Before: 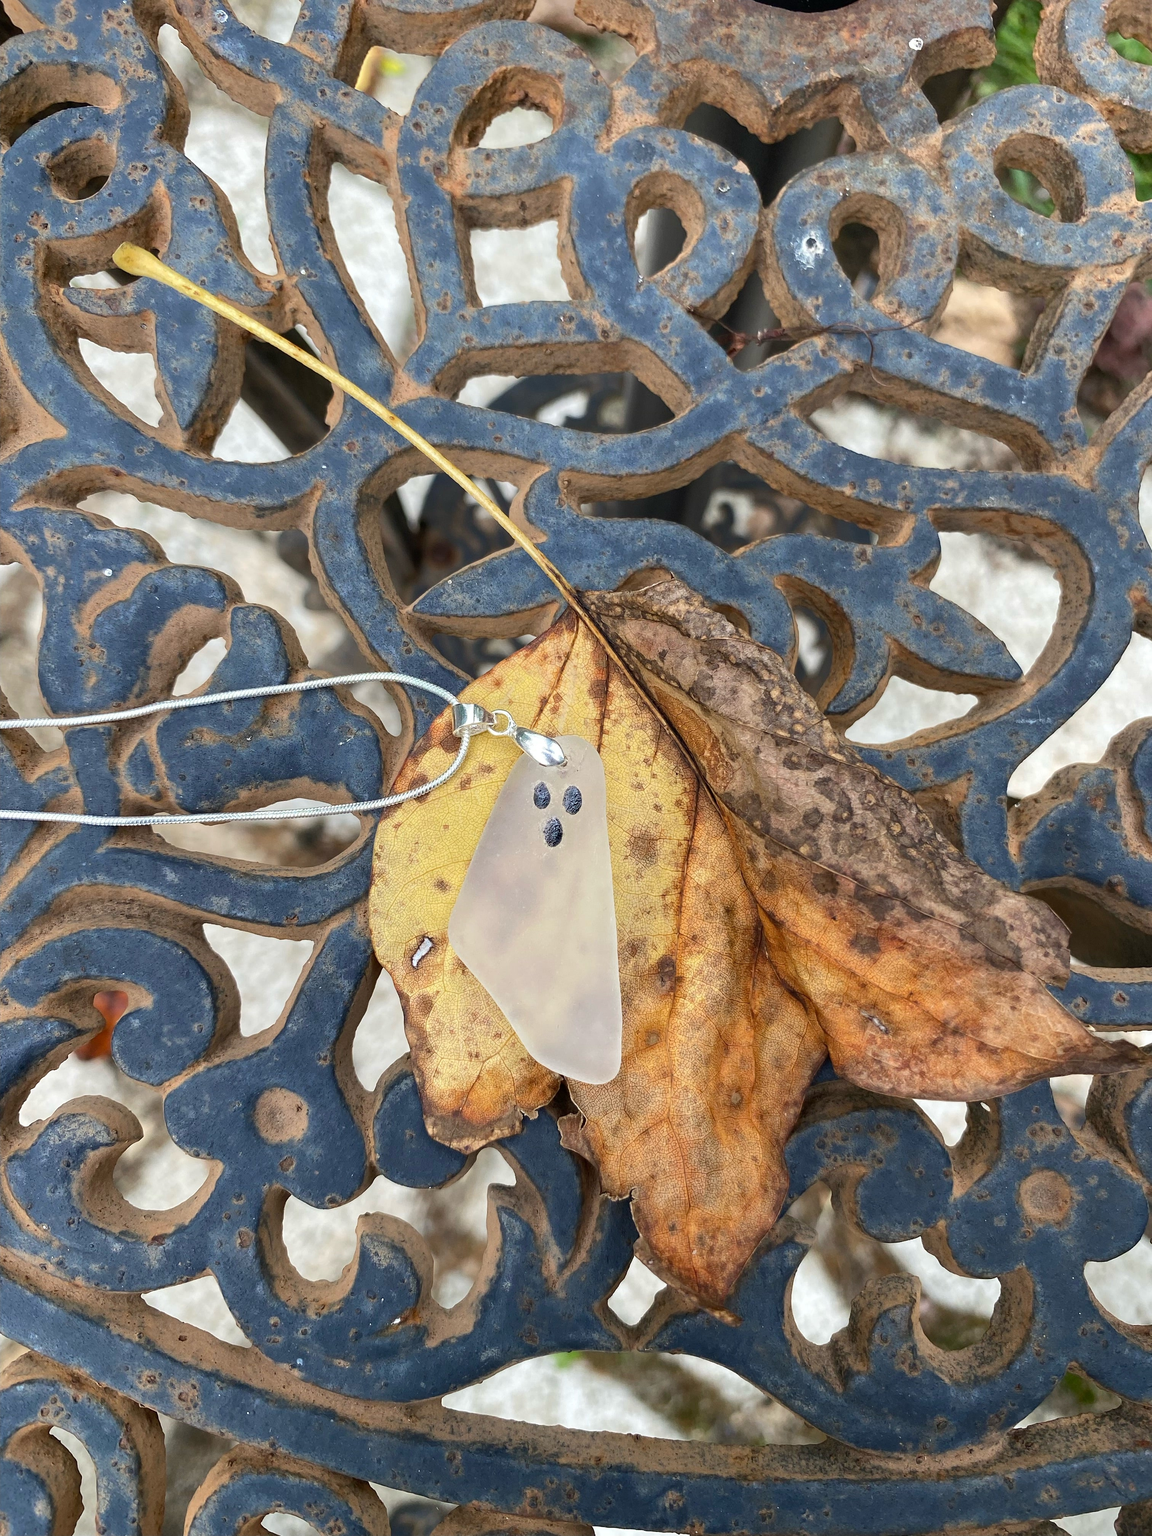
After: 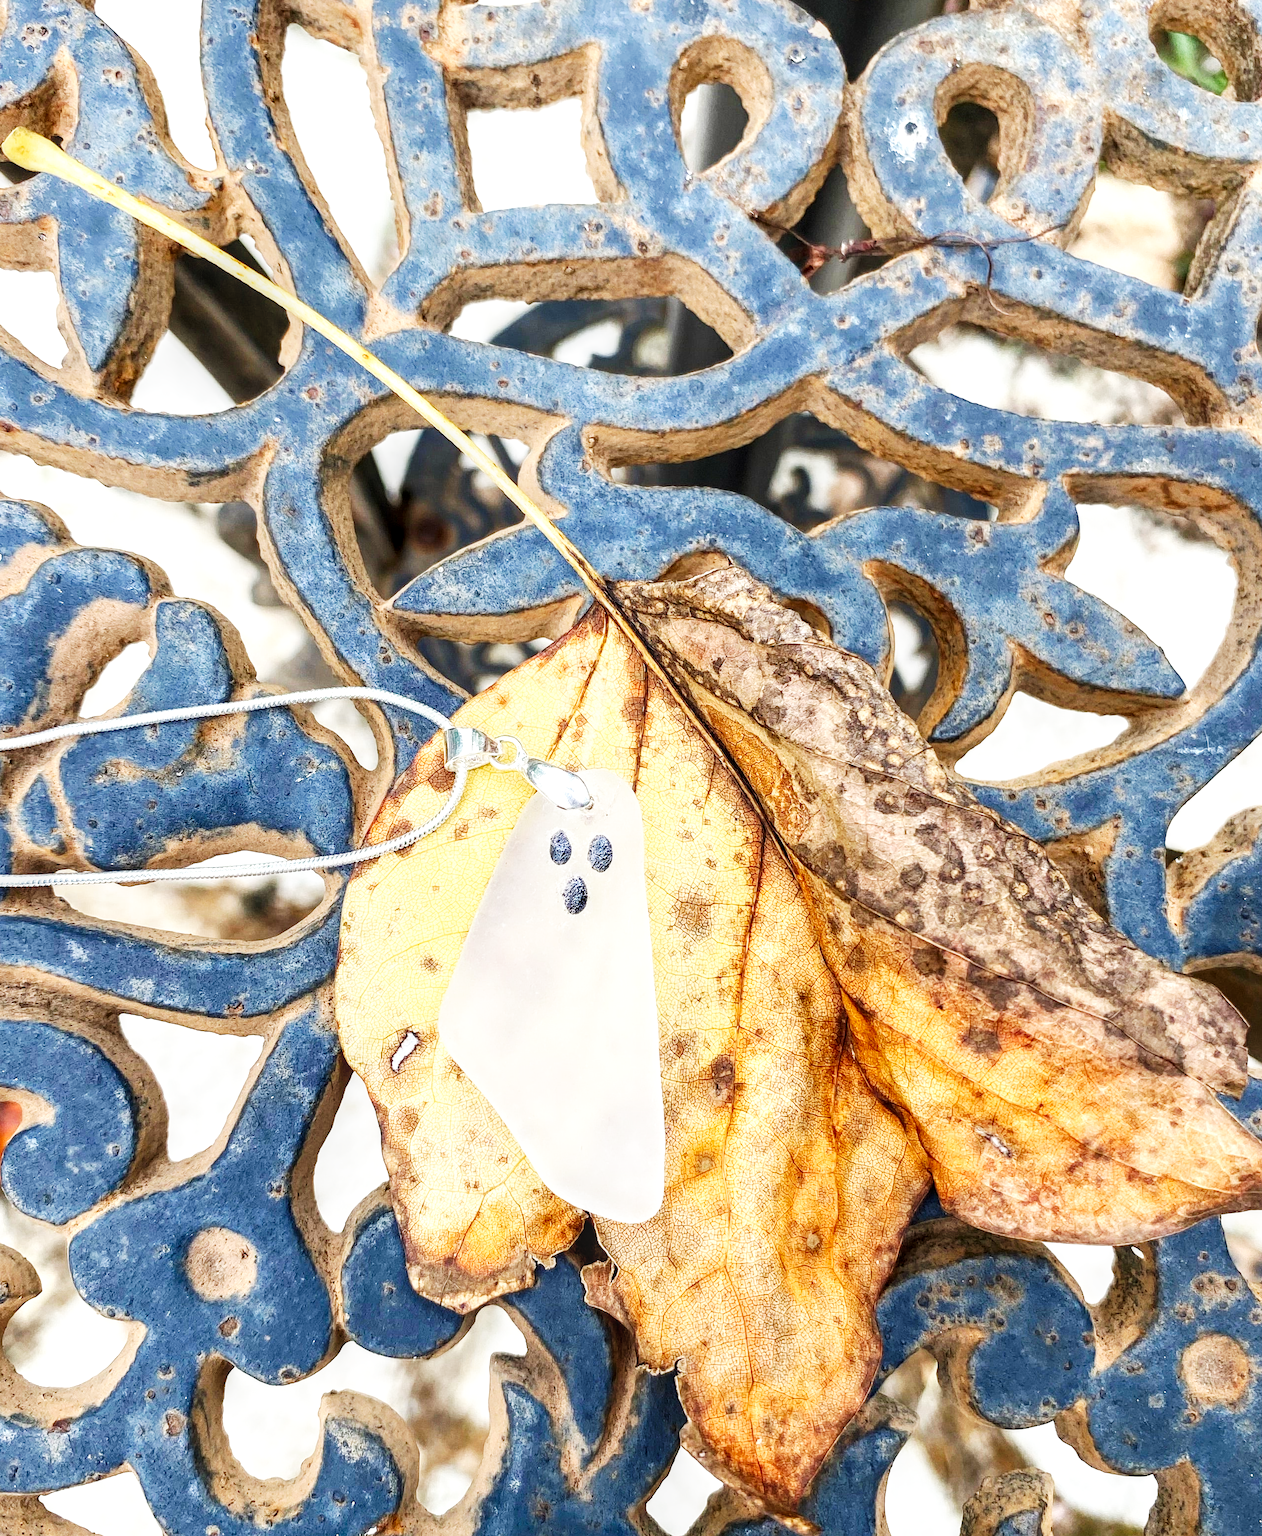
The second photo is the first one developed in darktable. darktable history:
crop and rotate: left 9.678%, top 9.402%, right 6.075%, bottom 13.716%
local contrast: on, module defaults
base curve: curves: ch0 [(0, 0) (0.007, 0.004) (0.027, 0.03) (0.046, 0.07) (0.207, 0.54) (0.442, 0.872) (0.673, 0.972) (1, 1)], preserve colors none
